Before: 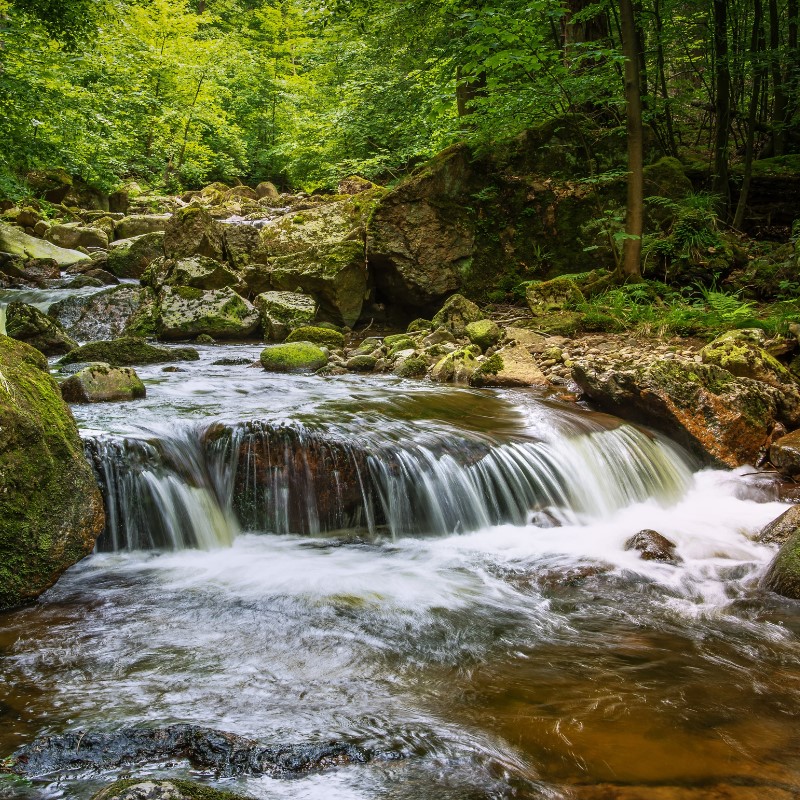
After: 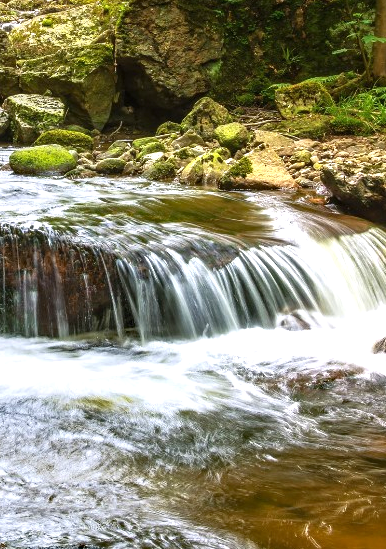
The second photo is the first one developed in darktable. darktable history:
haze removal: compatibility mode true, adaptive false
exposure: black level correction 0, exposure 0.7 EV, compensate exposure bias true, compensate highlight preservation false
crop: left 31.379%, top 24.658%, right 20.326%, bottom 6.628%
